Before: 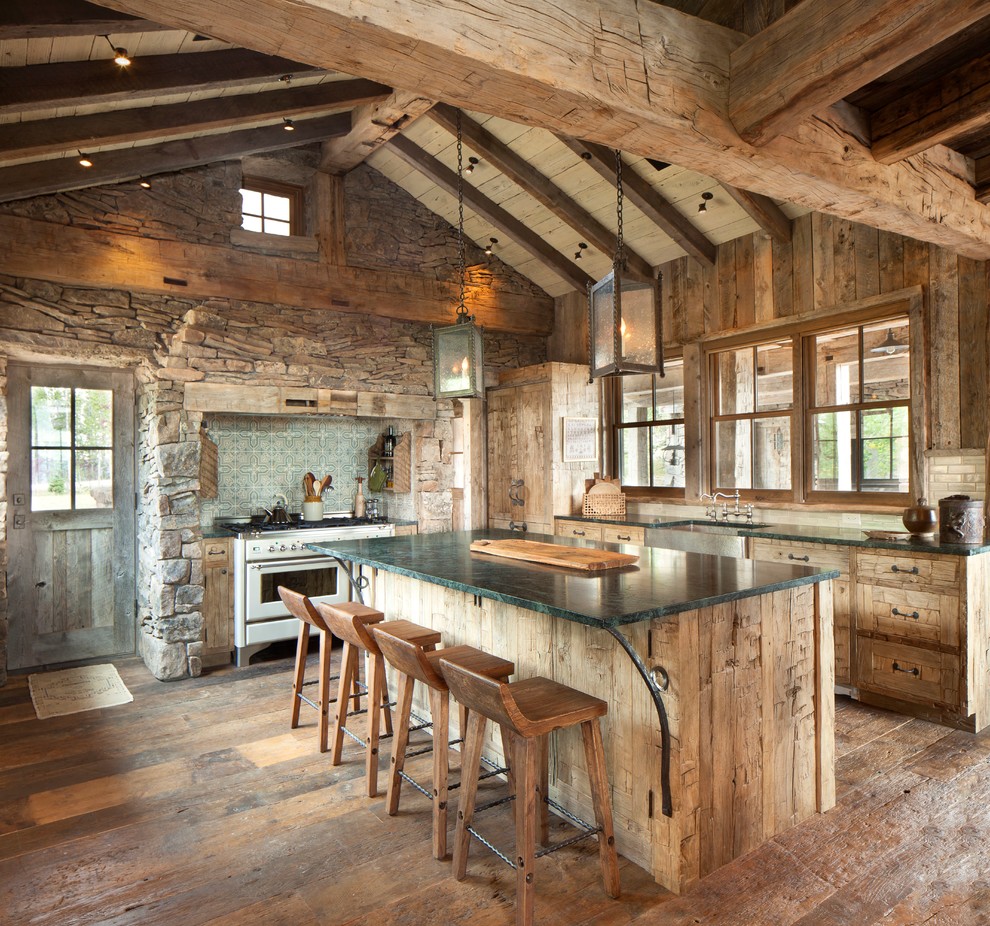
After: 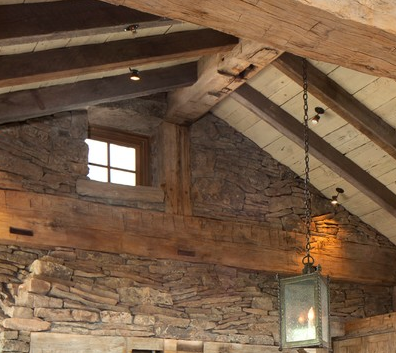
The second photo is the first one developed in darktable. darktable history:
crop: left 15.624%, top 5.426%, right 44.319%, bottom 56.394%
